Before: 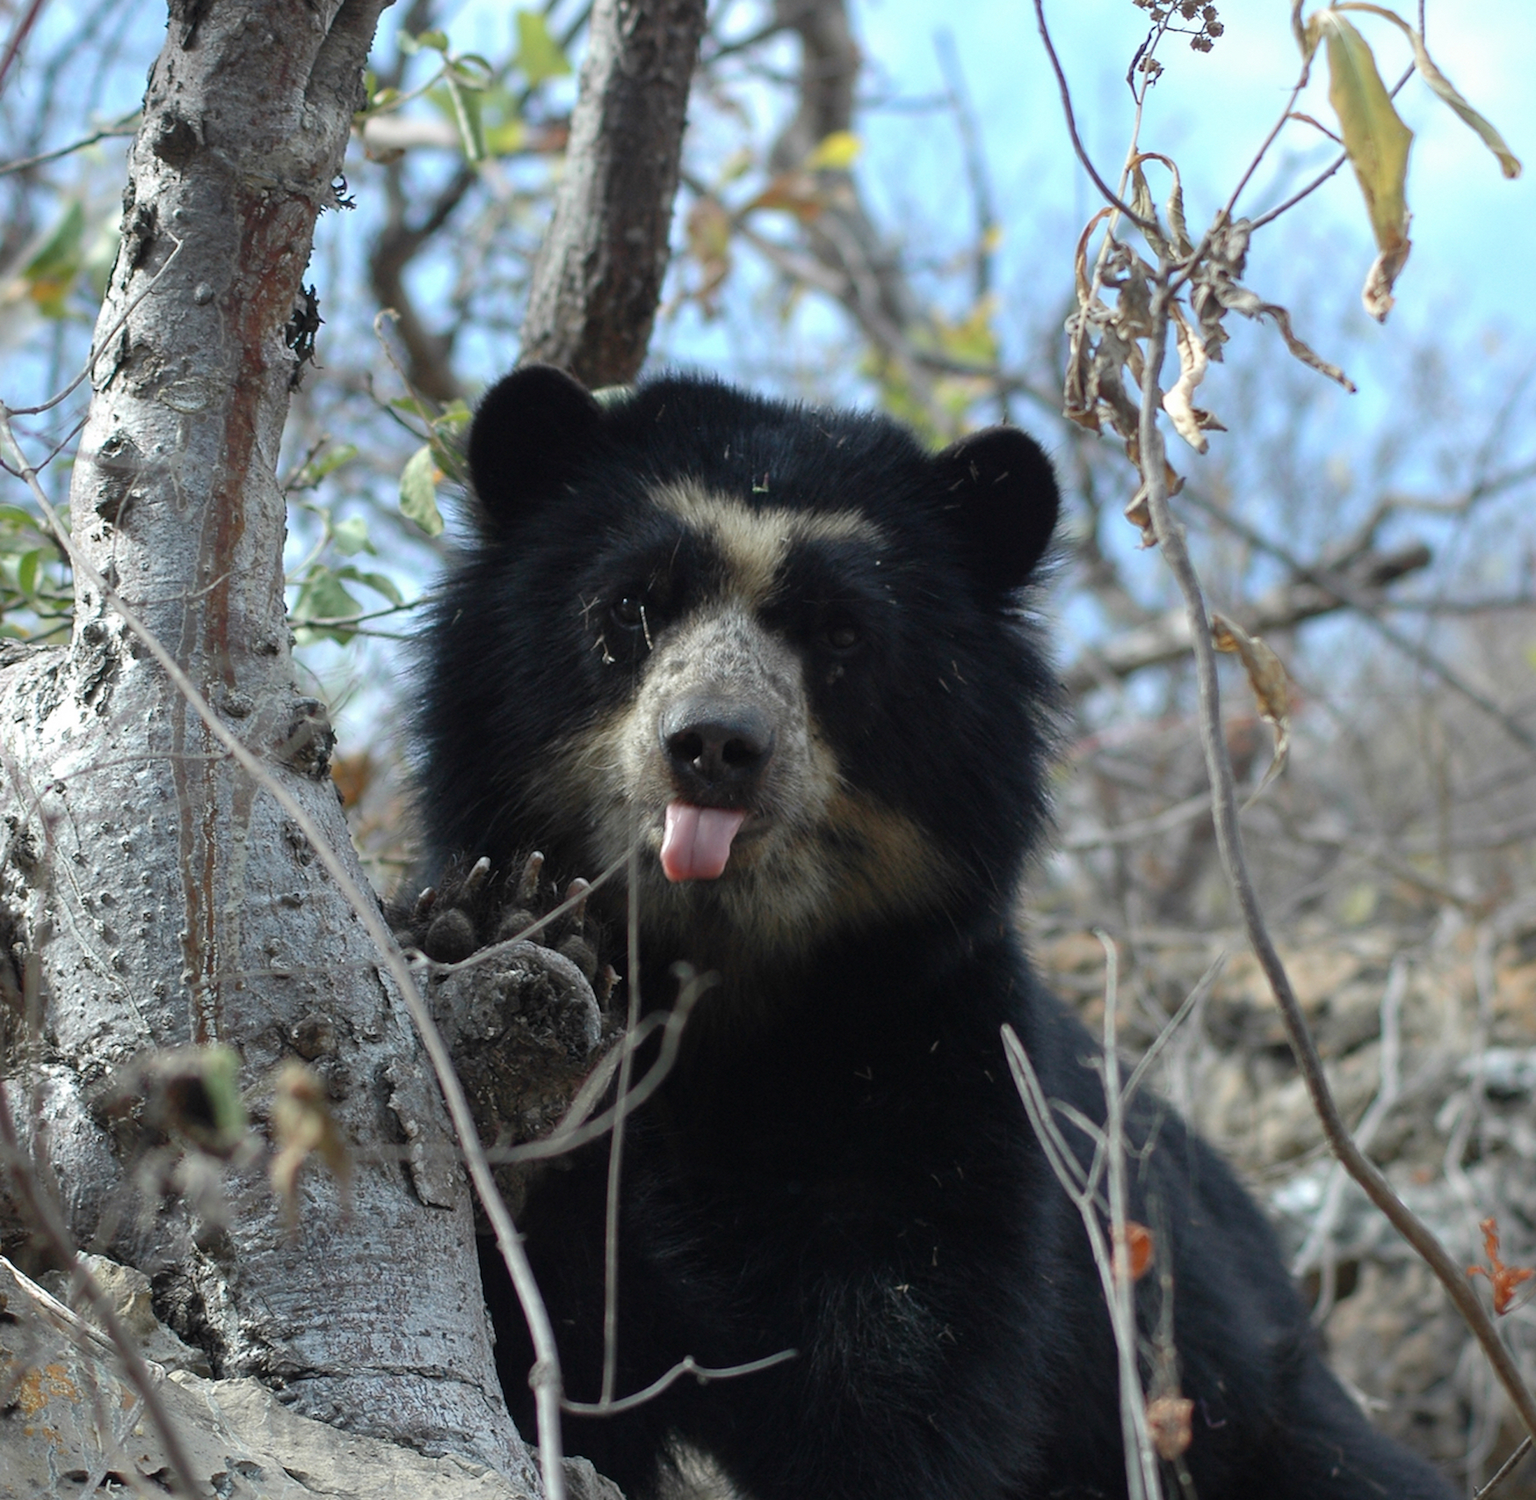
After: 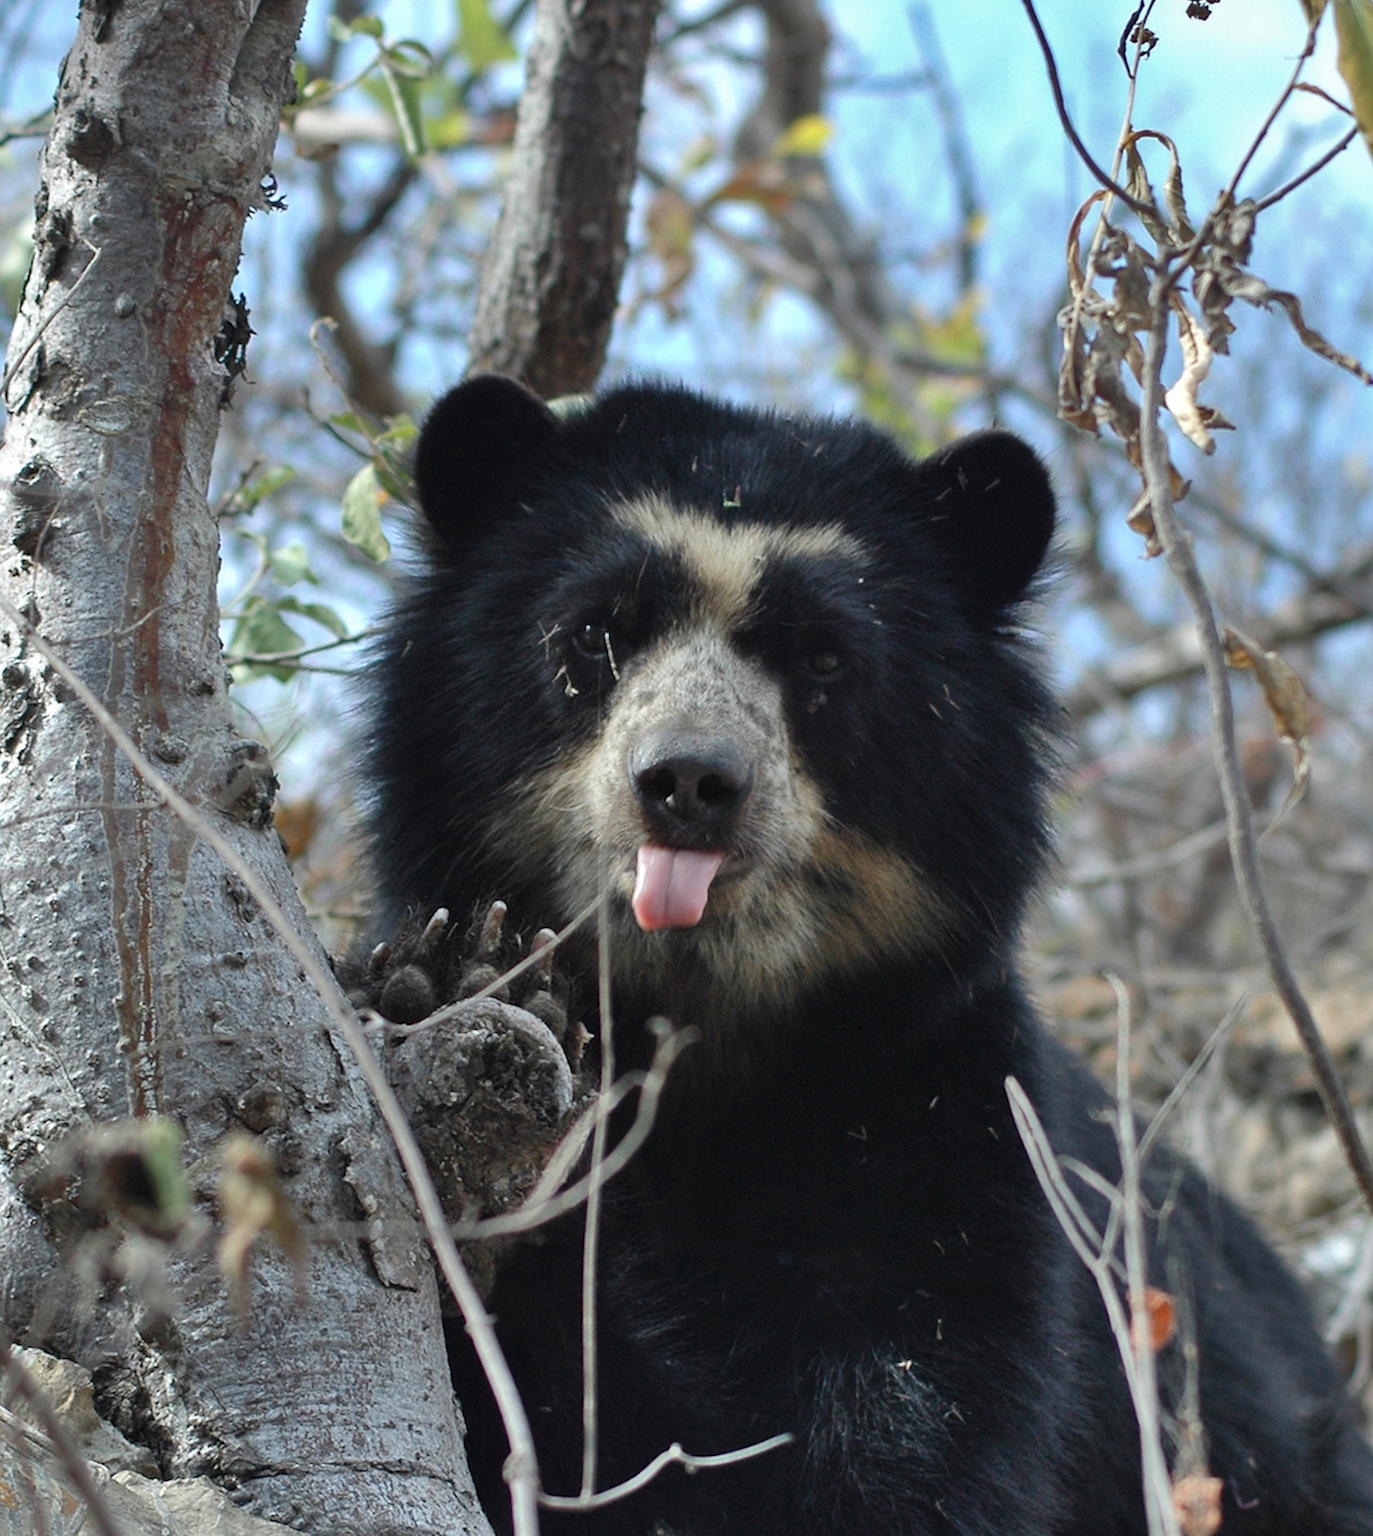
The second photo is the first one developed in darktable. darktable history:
shadows and highlights: shadows 52.85, soften with gaussian
crop and rotate: angle 1.28°, left 4.106%, top 0.569%, right 11.339%, bottom 2.661%
